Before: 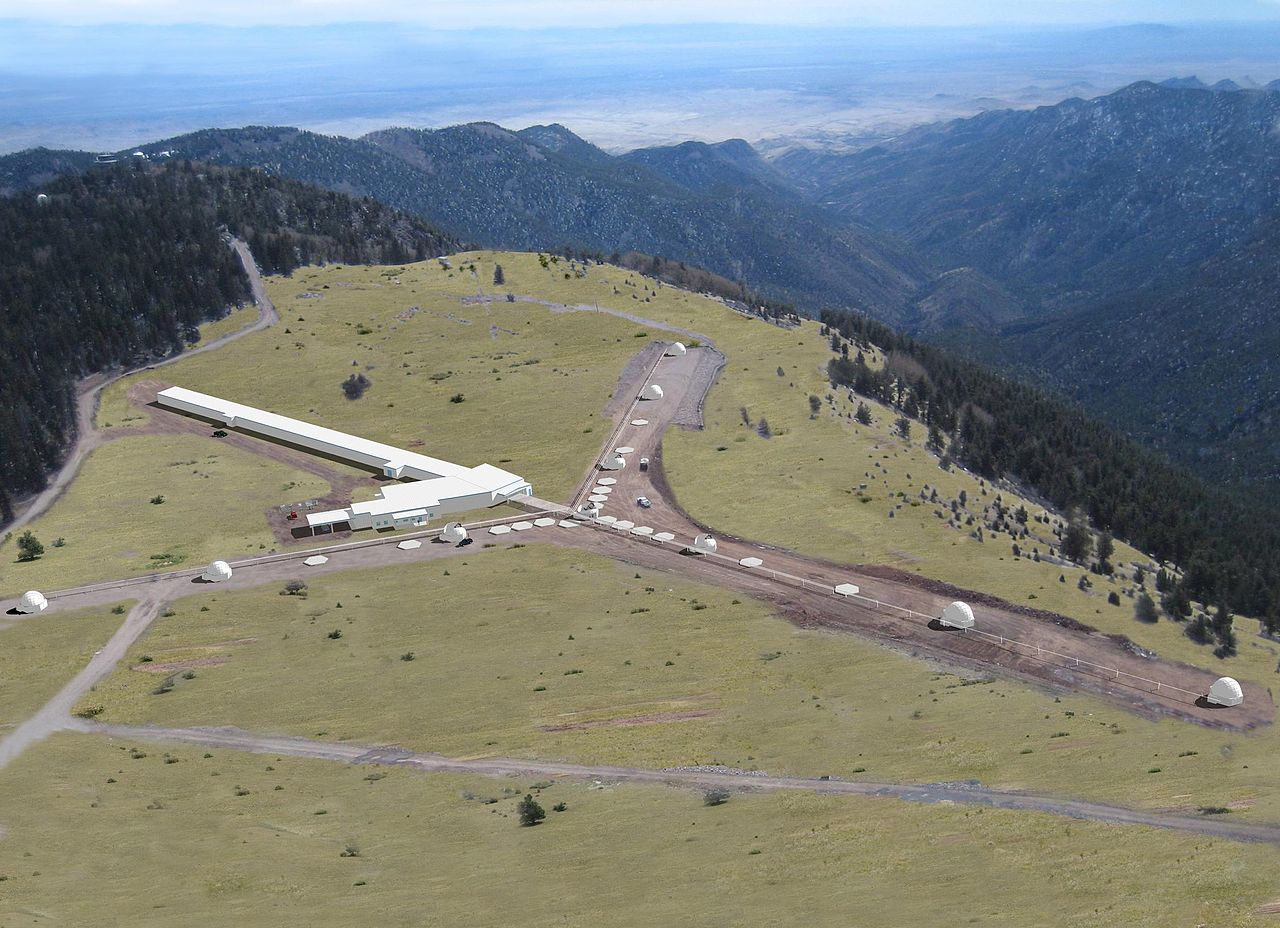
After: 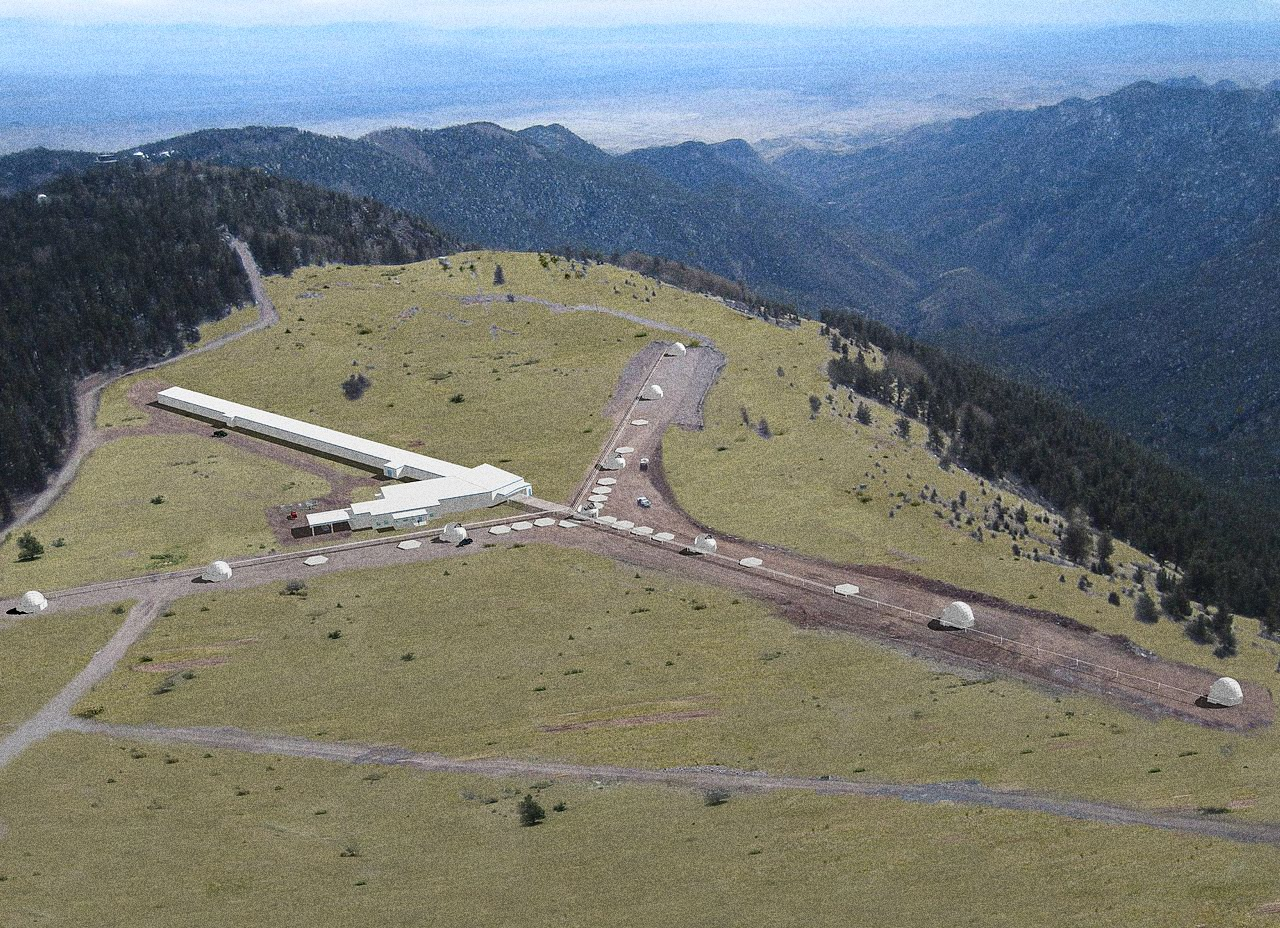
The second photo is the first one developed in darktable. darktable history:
grain: coarseness 10.62 ISO, strength 55.56%
graduated density: rotation -180°, offset 24.95
